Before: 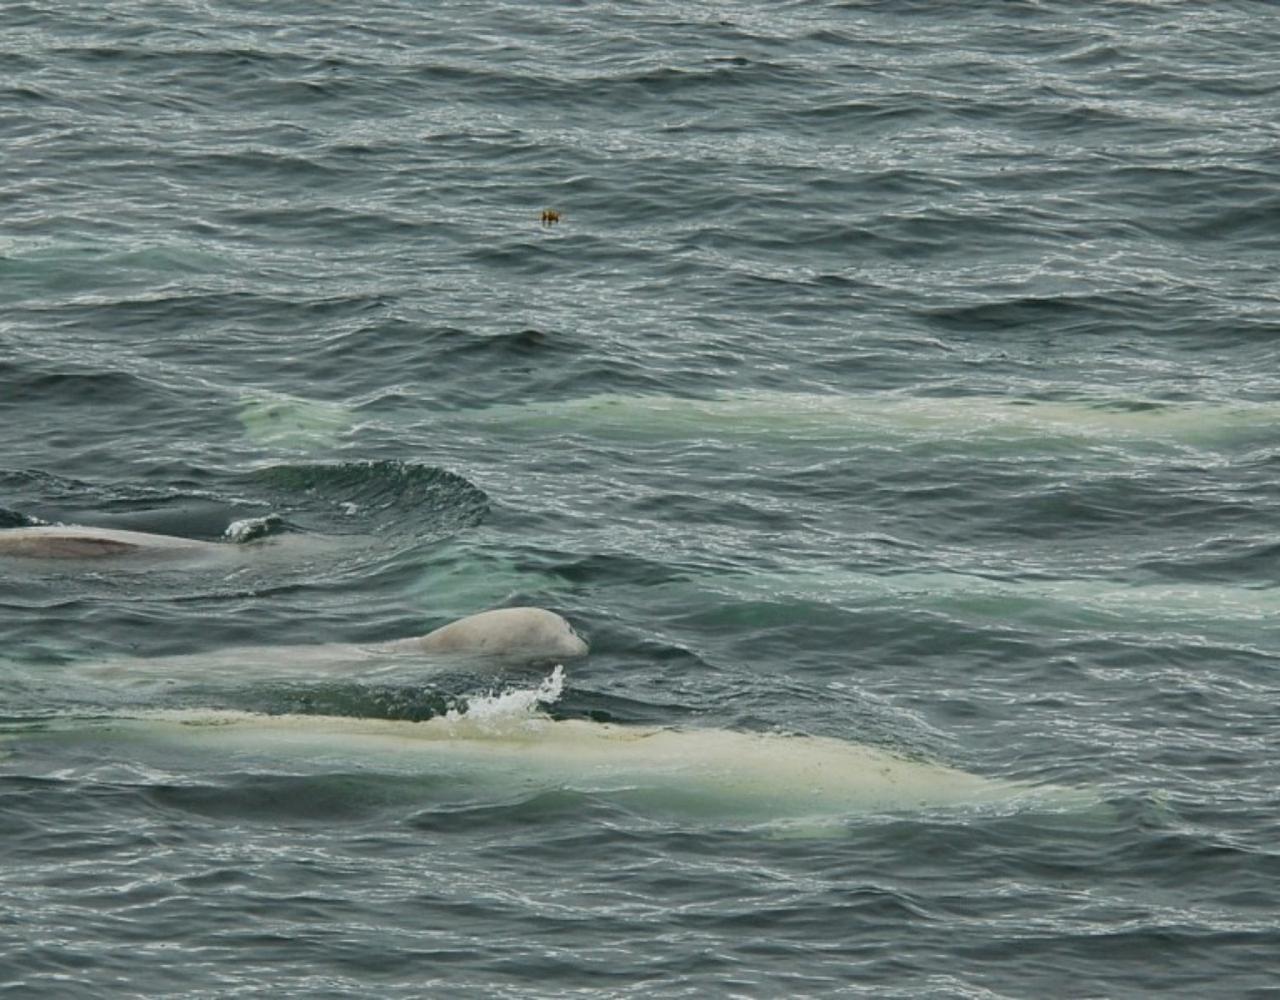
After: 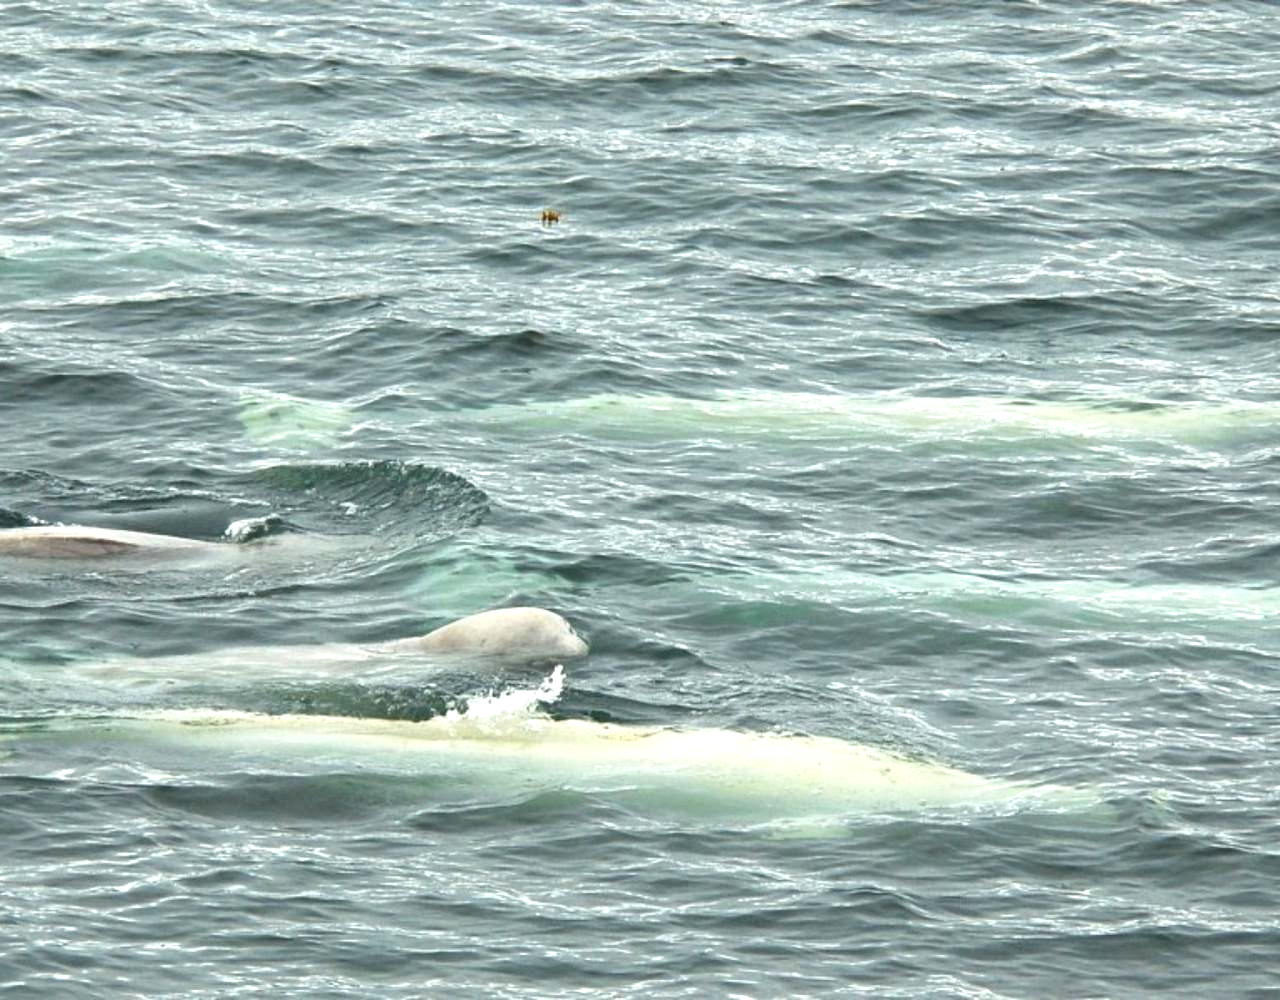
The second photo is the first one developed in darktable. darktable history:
tone equalizer: on, module defaults
exposure: black level correction 0, exposure 1.199 EV, compensate exposure bias true, compensate highlight preservation false
